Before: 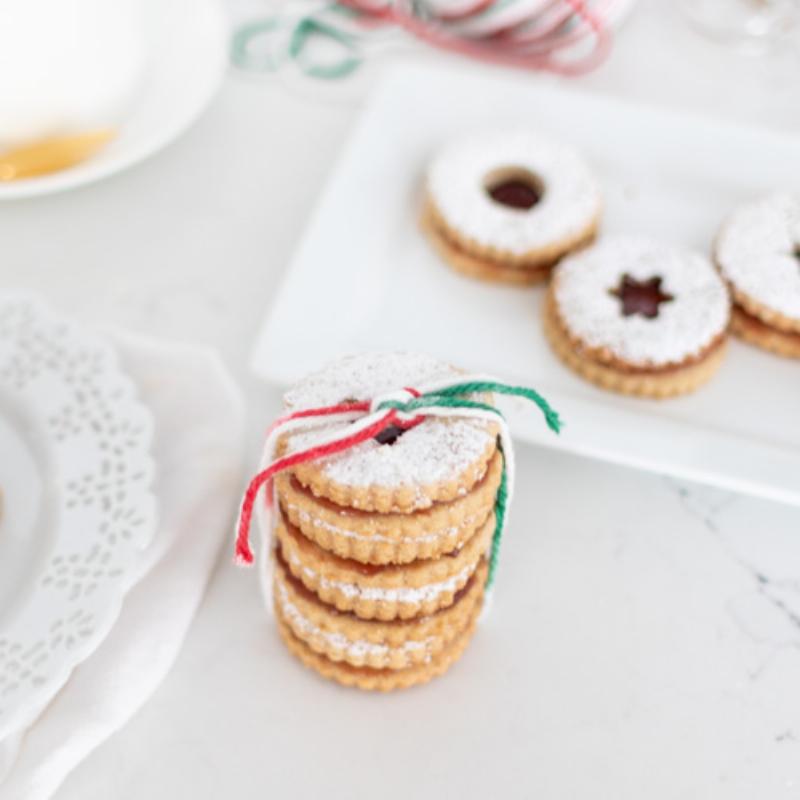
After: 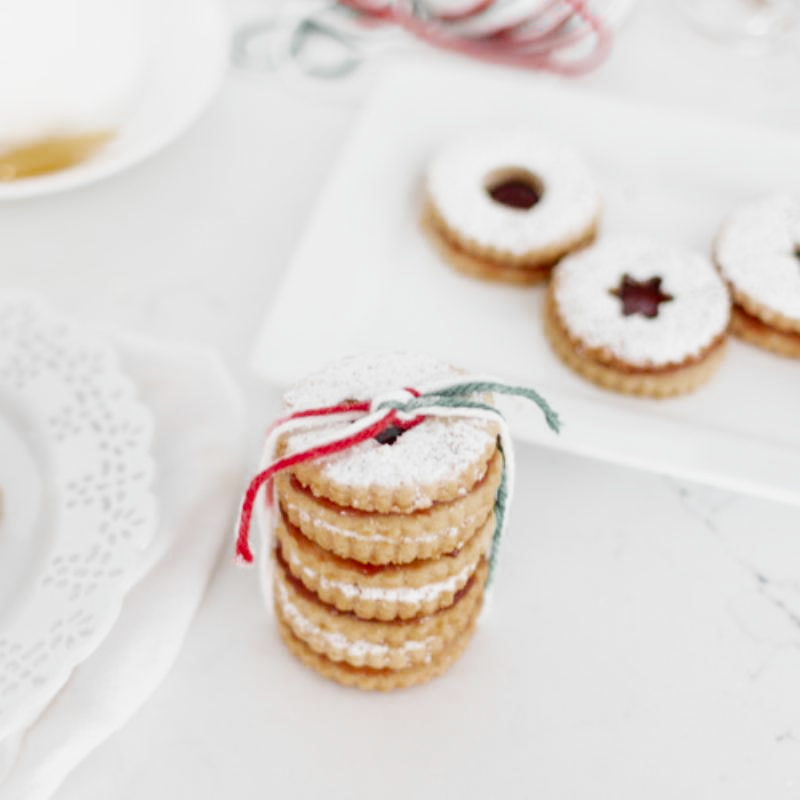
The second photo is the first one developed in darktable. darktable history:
tone curve: curves: ch0 [(0, 0.021) (0.049, 0.044) (0.152, 0.14) (0.328, 0.357) (0.473, 0.529) (0.641, 0.705) (0.868, 0.887) (1, 0.969)]; ch1 [(0, 0) (0.322, 0.328) (0.43, 0.425) (0.474, 0.466) (0.502, 0.503) (0.522, 0.526) (0.564, 0.591) (0.602, 0.632) (0.677, 0.701) (0.859, 0.885) (1, 1)]; ch2 [(0, 0) (0.33, 0.301) (0.447, 0.44) (0.502, 0.505) (0.535, 0.554) (0.565, 0.598) (0.618, 0.629) (1, 1)], preserve colors none
color zones: curves: ch0 [(0.004, 0.388) (0.125, 0.392) (0.25, 0.404) (0.375, 0.5) (0.5, 0.5) (0.625, 0.5) (0.75, 0.5) (0.875, 0.5)]; ch1 [(0, 0.5) (0.125, 0.5) (0.25, 0.5) (0.375, 0.124) (0.524, 0.124) (0.645, 0.128) (0.789, 0.132) (0.914, 0.096) (0.998, 0.068)]
